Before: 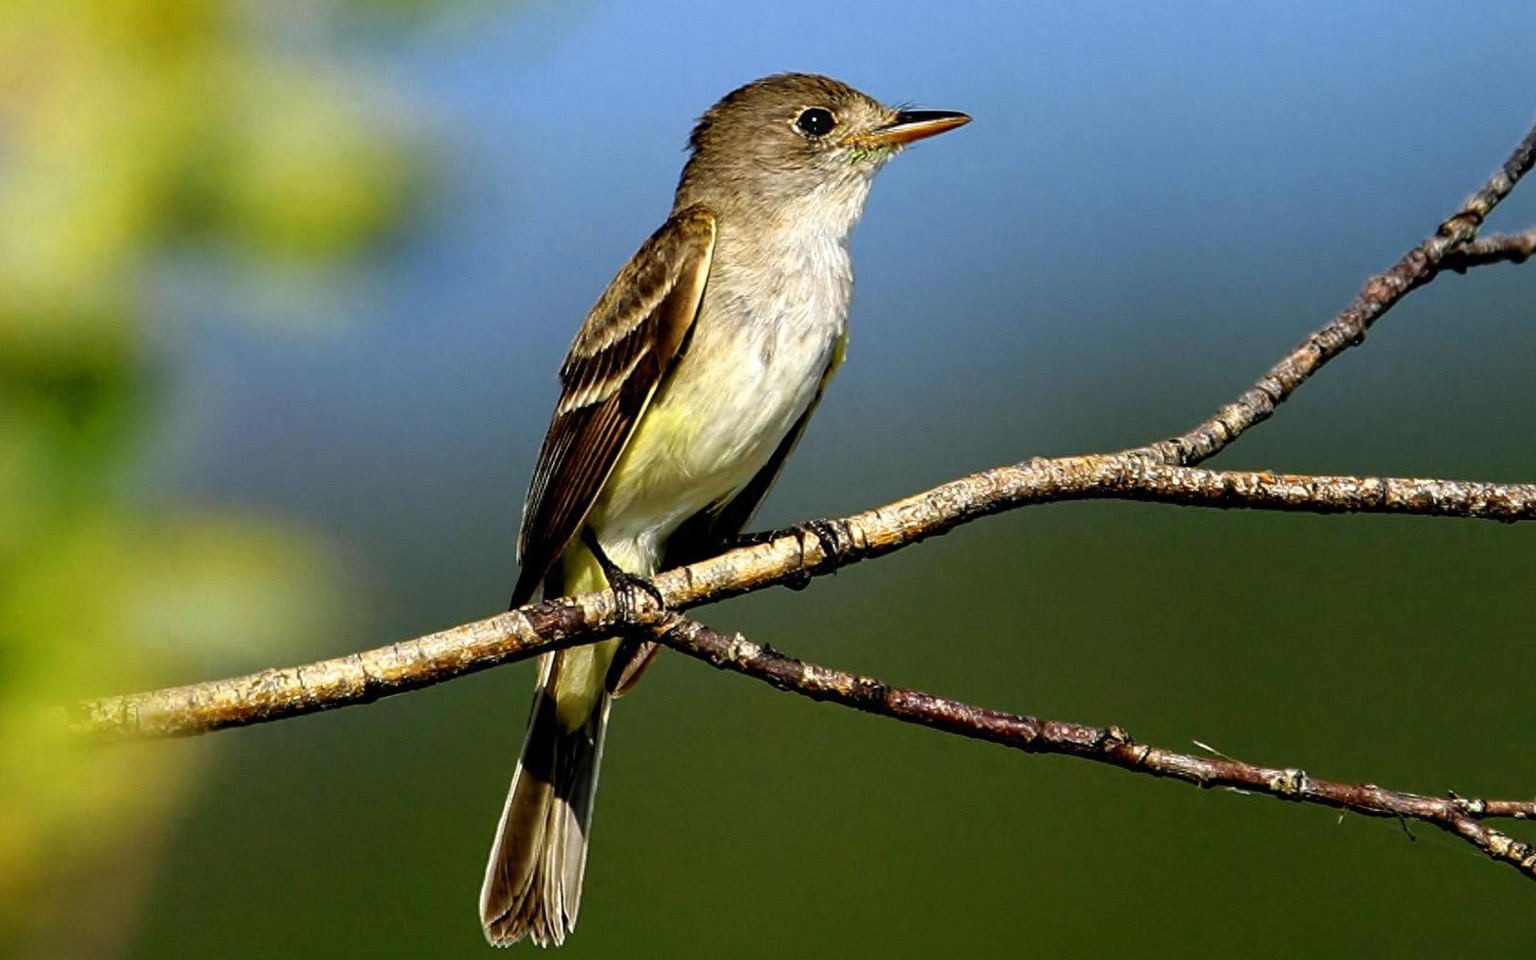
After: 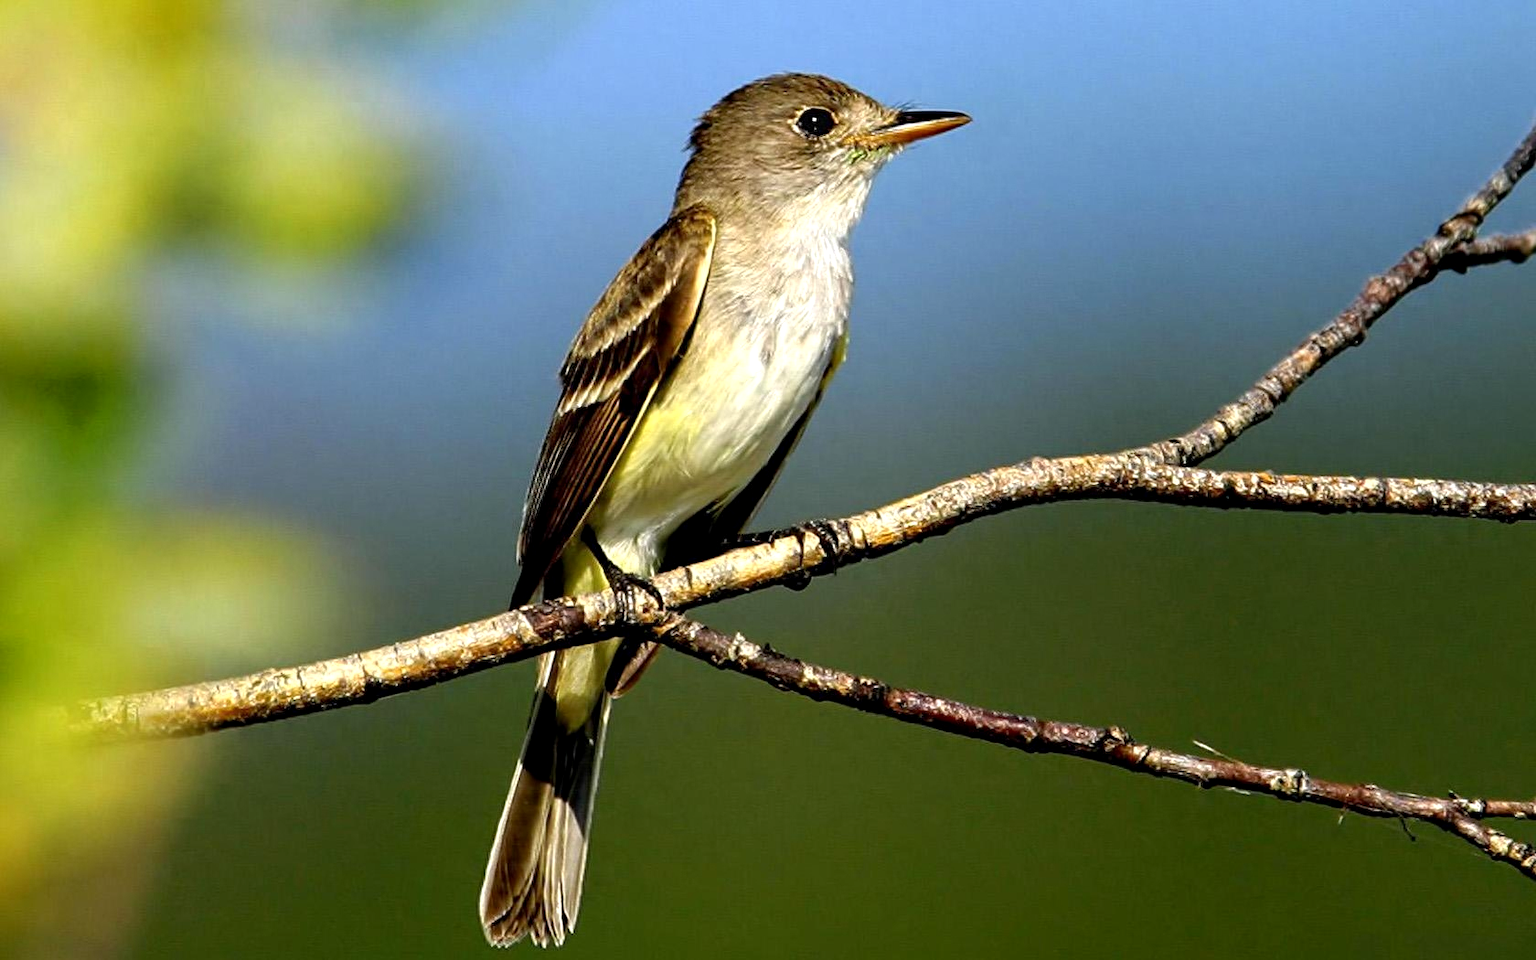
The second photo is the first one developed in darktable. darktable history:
exposure: black level correction 0.002, exposure 0.297 EV, compensate highlight preservation false
